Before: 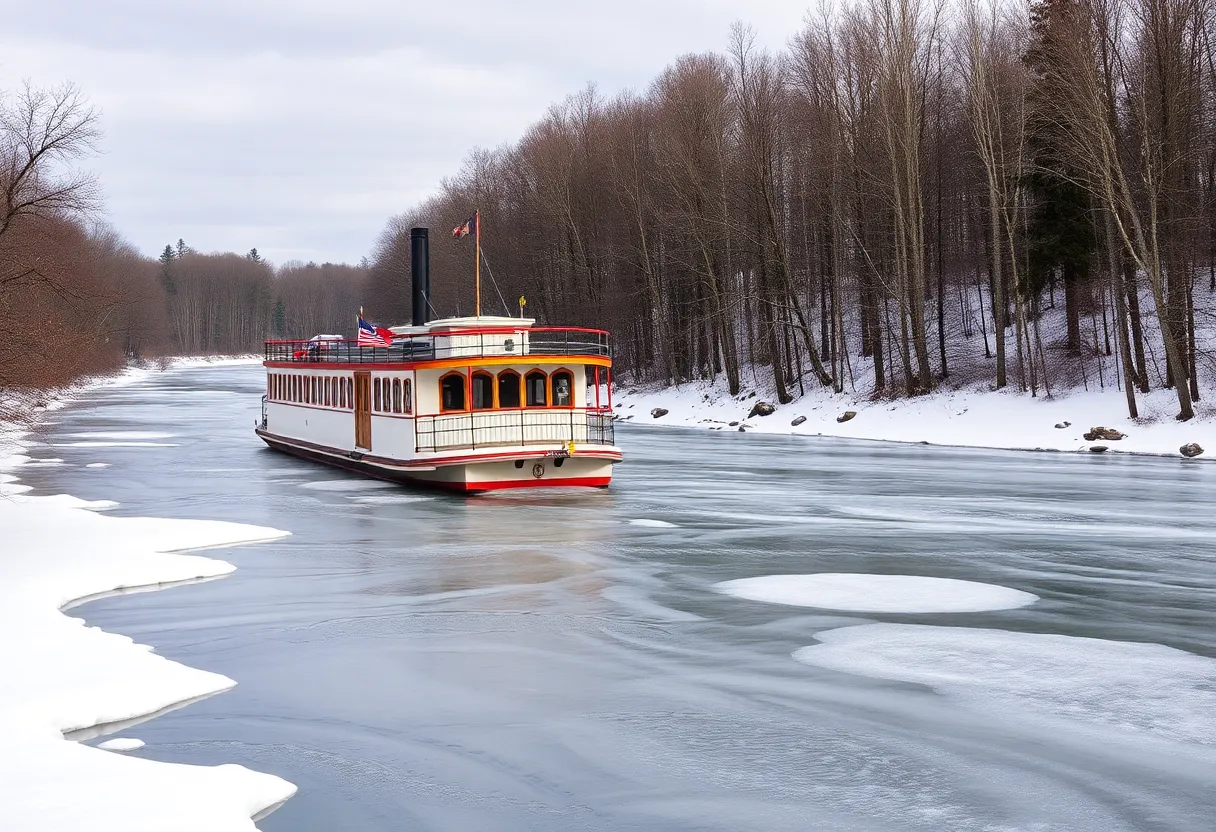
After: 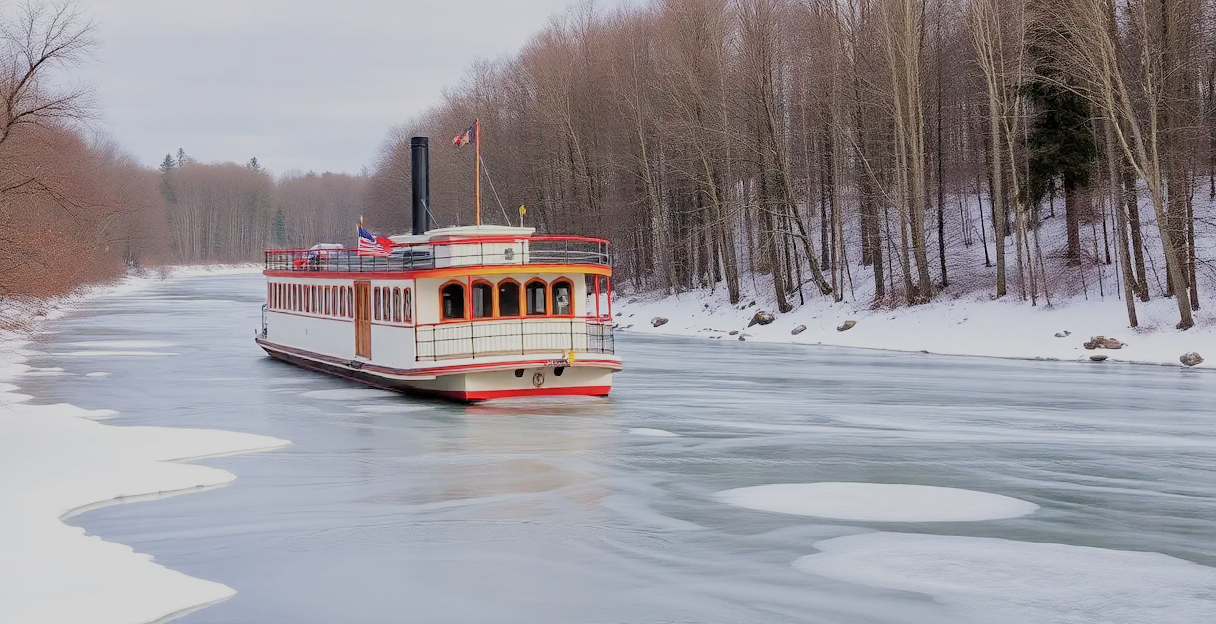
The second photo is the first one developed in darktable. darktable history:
exposure: black level correction 0, exposure 1 EV, compensate highlight preservation false
filmic rgb: black relative exposure -7.05 EV, white relative exposure 6 EV, threshold 5.96 EV, target black luminance 0%, hardness 2.75, latitude 60.68%, contrast 0.687, highlights saturation mix 10.85%, shadows ↔ highlights balance -0.082%, enable highlight reconstruction true
crop: top 11.055%, bottom 13.87%
